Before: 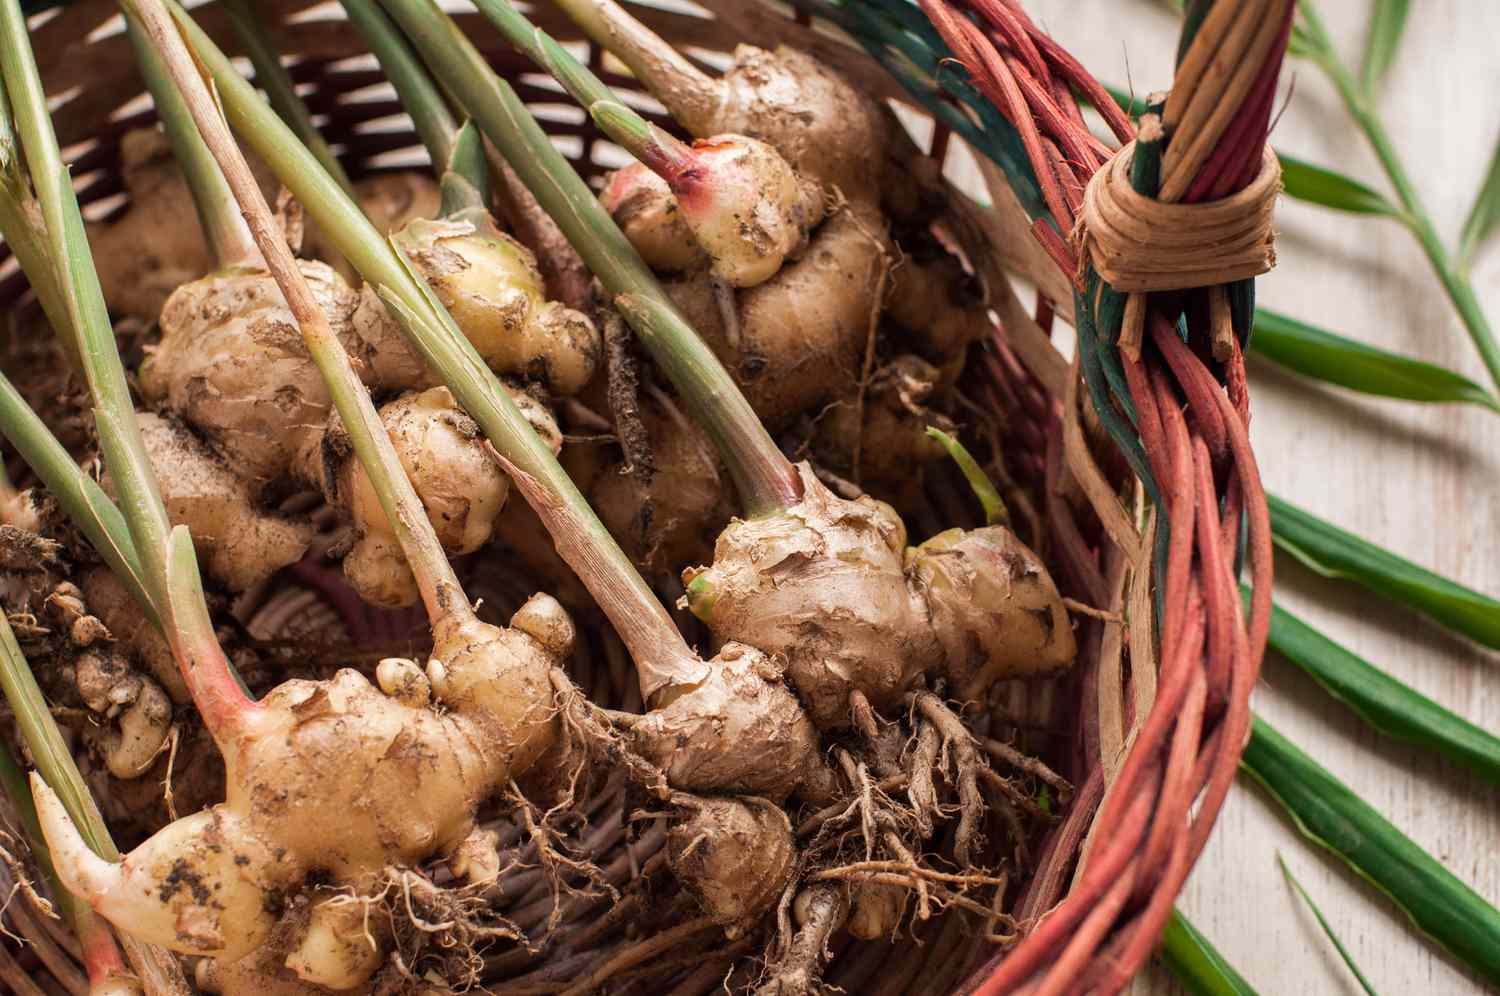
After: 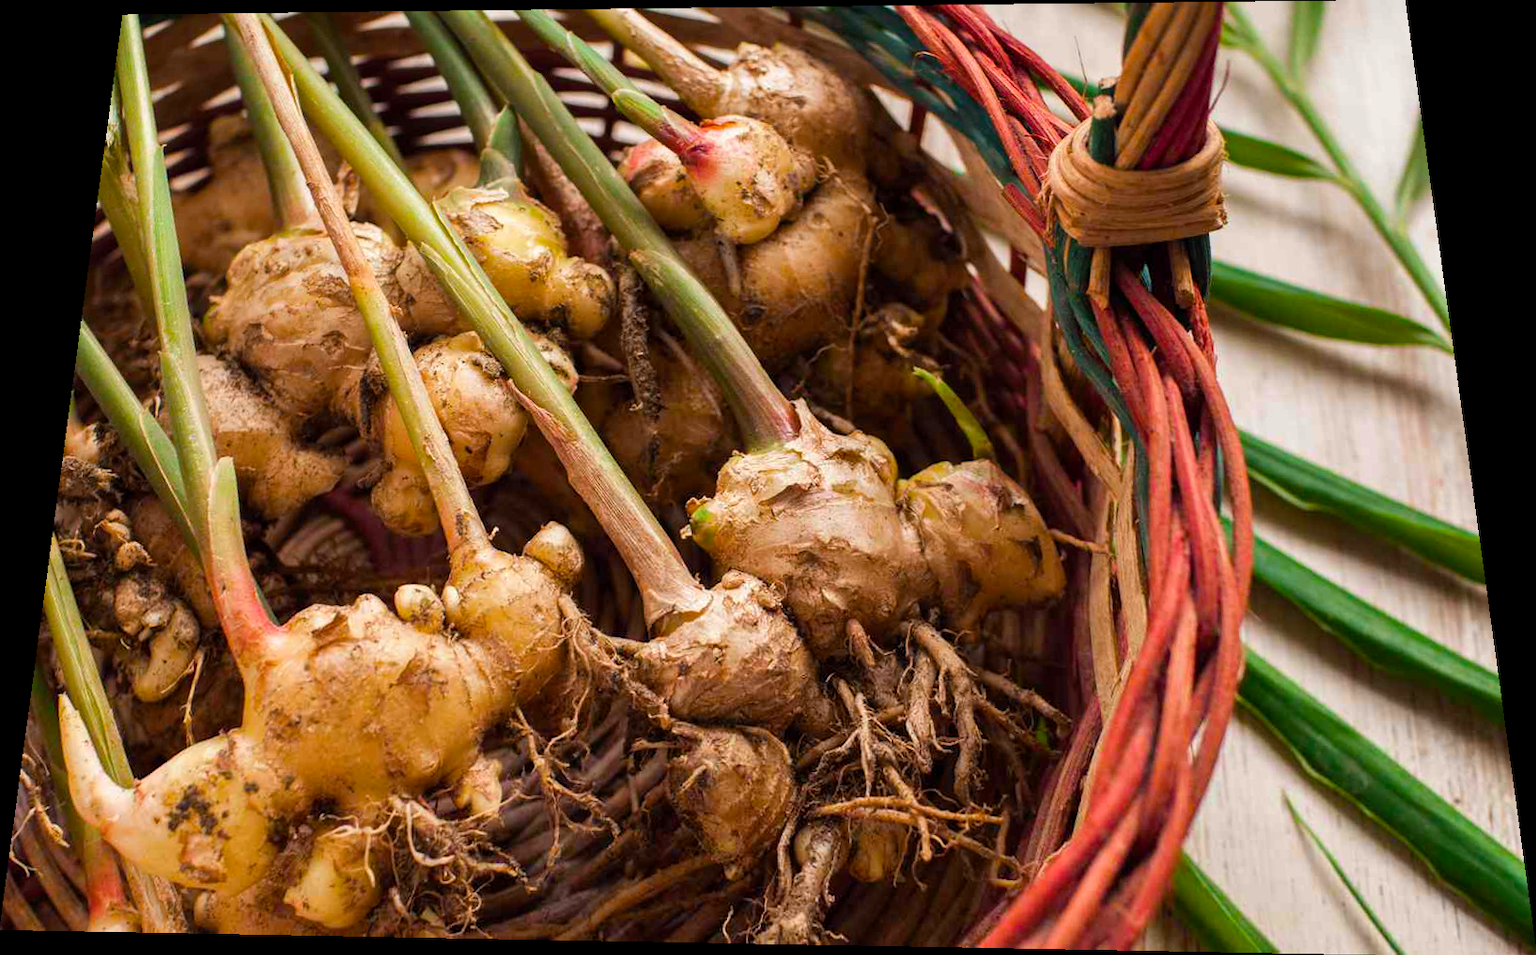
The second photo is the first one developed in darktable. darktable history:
crop: bottom 0.071%
color balance rgb: perceptual saturation grading › global saturation 25%, global vibrance 20%
rotate and perspective: rotation 0.128°, lens shift (vertical) -0.181, lens shift (horizontal) -0.044, shear 0.001, automatic cropping off
